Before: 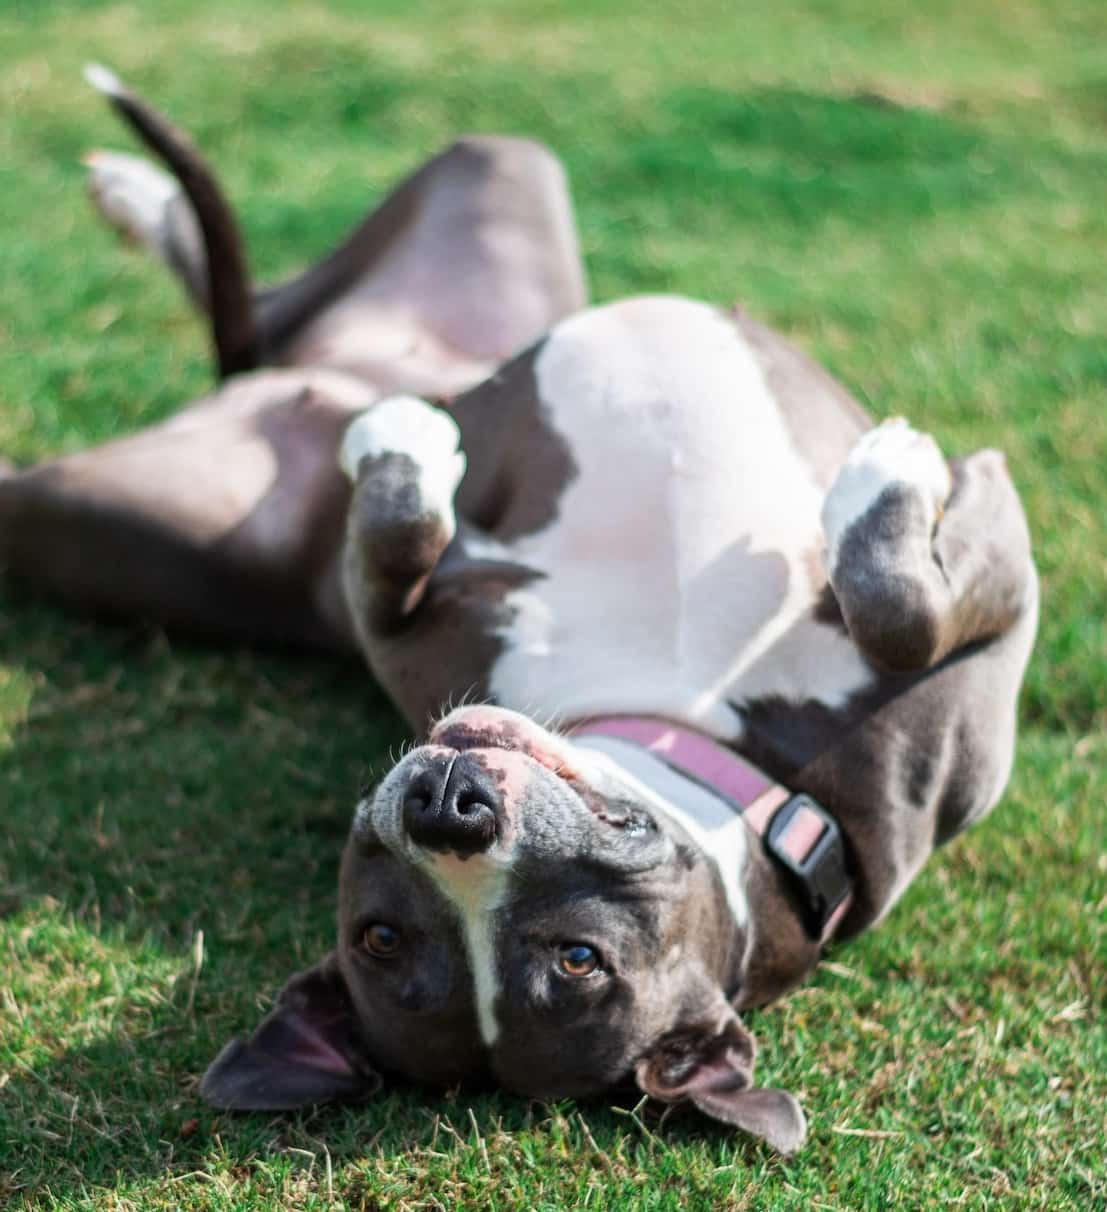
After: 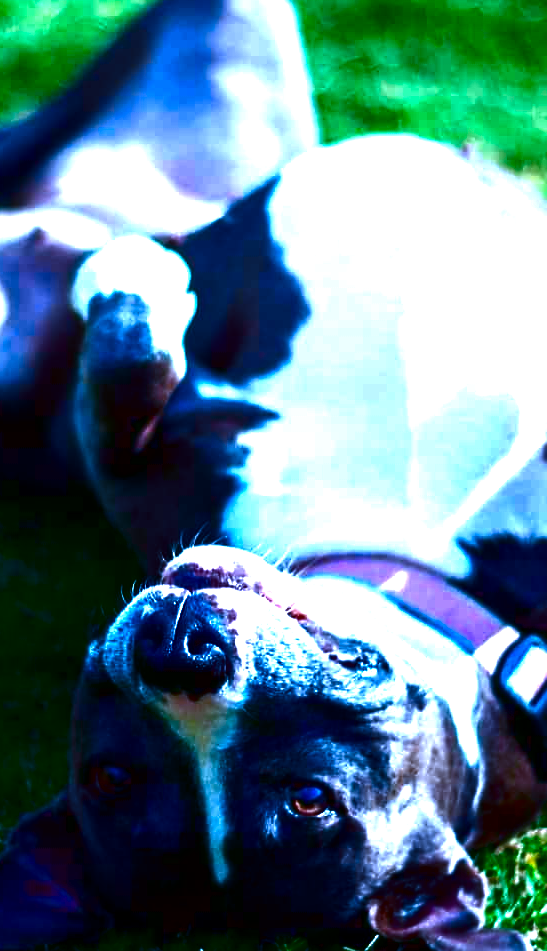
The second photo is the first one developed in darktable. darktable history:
exposure: exposure 1.089 EV, compensate highlight preservation false
sharpen: radius 1.559, amount 0.373, threshold 1.271
white balance: red 0.871, blue 1.249
crop and rotate: angle 0.02°, left 24.353%, top 13.219%, right 26.156%, bottom 8.224%
contrast brightness saturation: brightness -1, saturation 1
